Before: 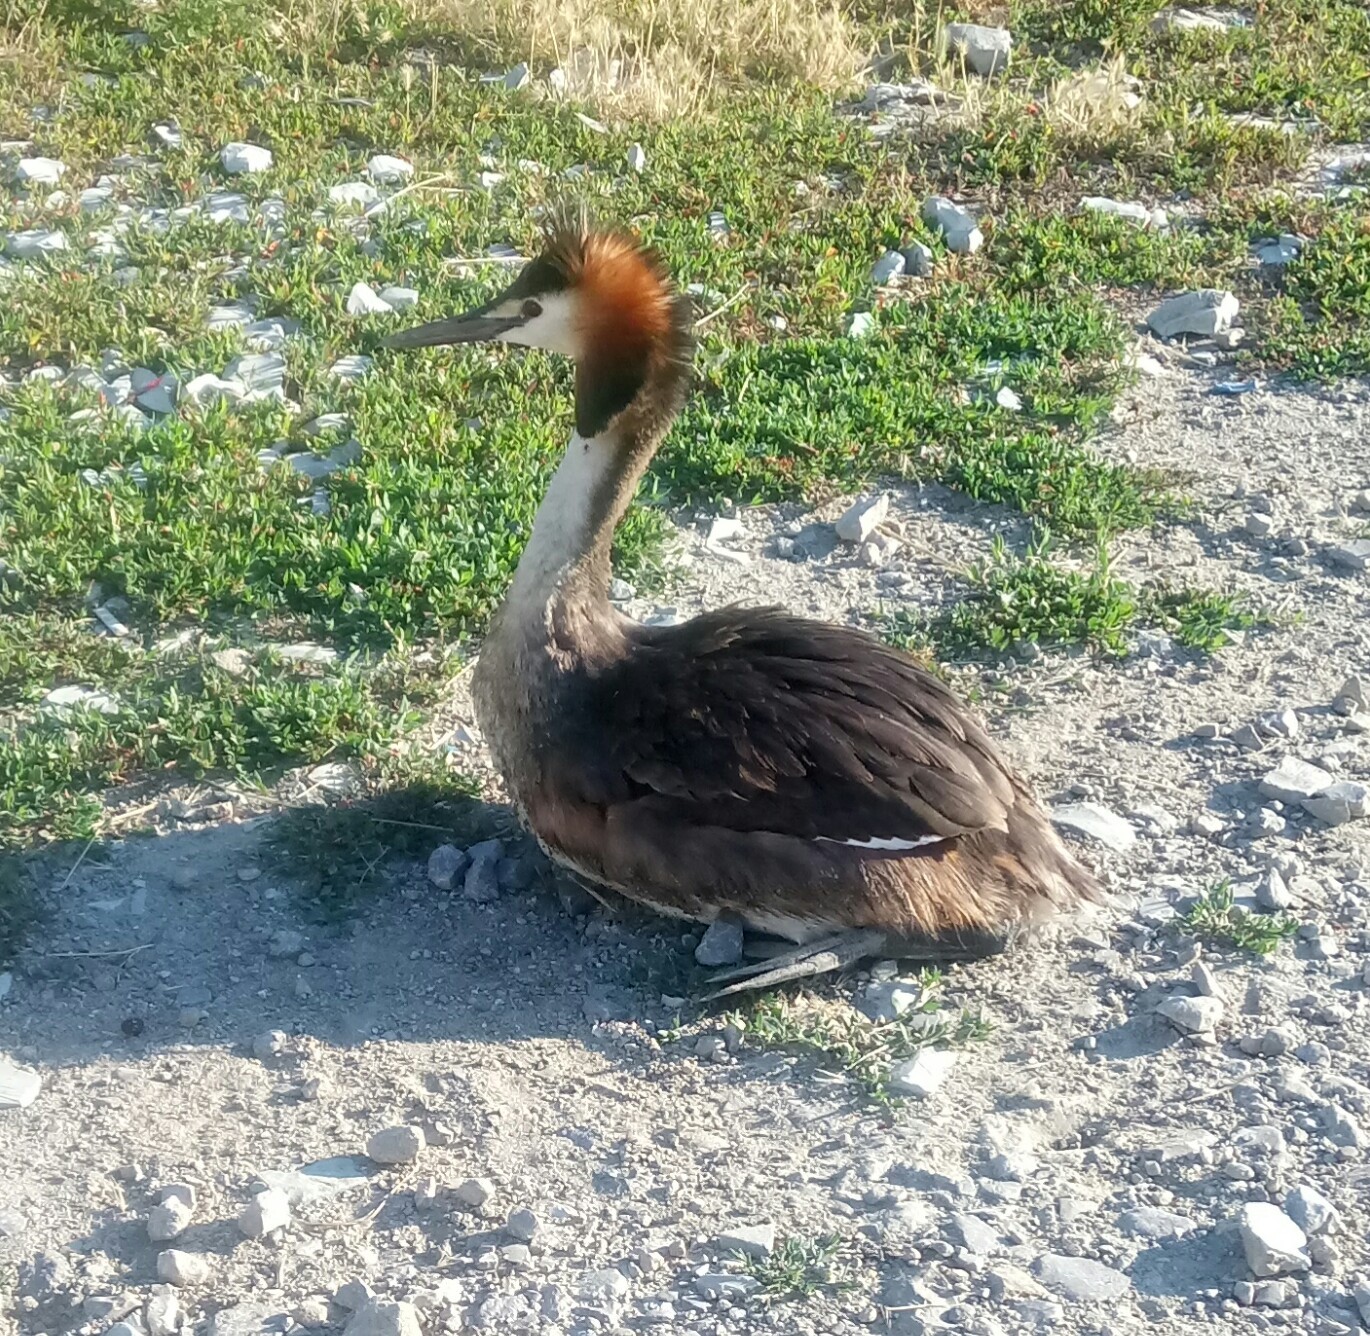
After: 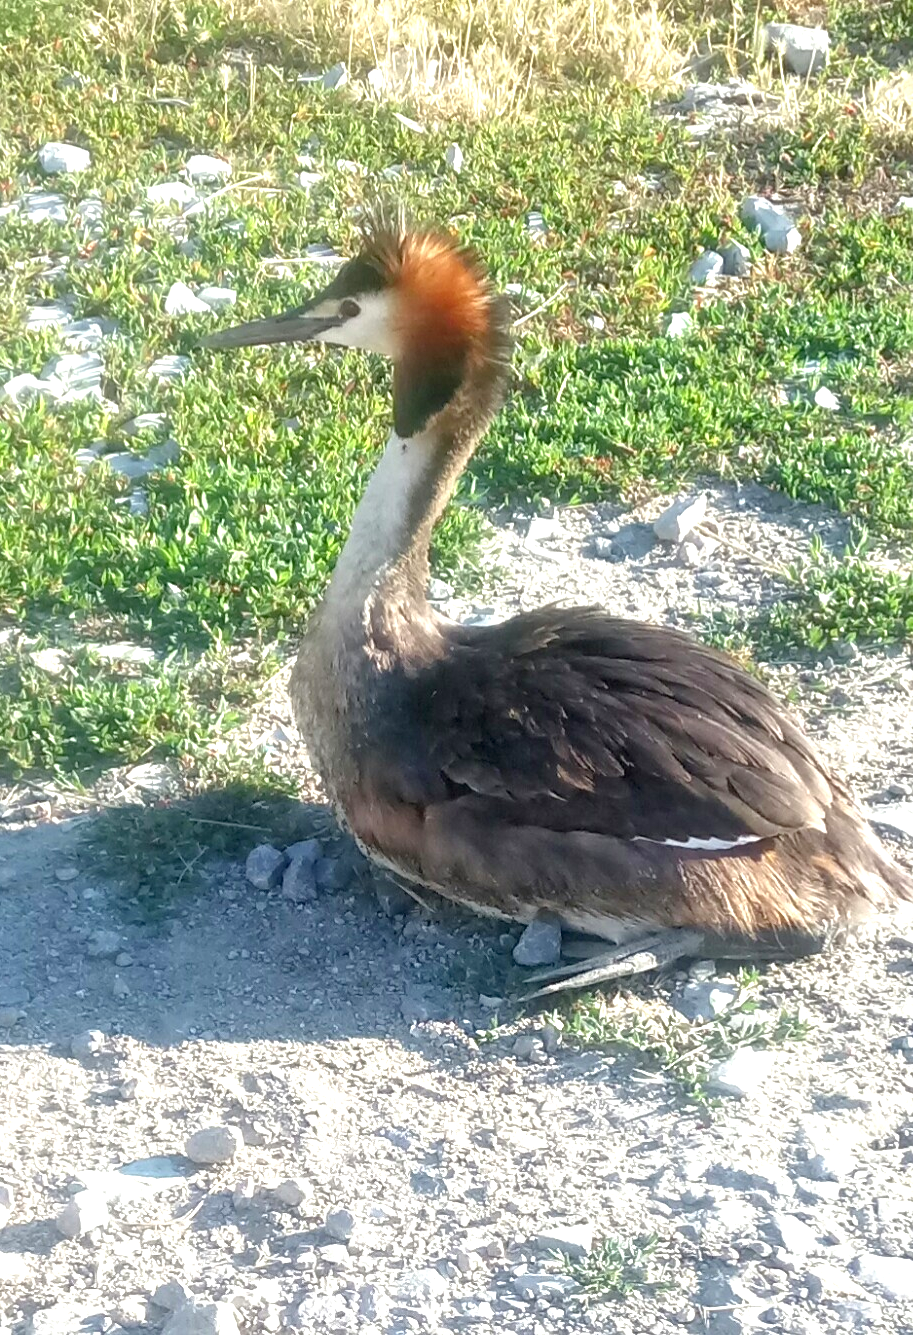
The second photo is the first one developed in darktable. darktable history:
crop and rotate: left 13.342%, right 19.991%
tone equalizer: -8 EV 0.25 EV, -7 EV 0.417 EV, -6 EV 0.417 EV, -5 EV 0.25 EV, -3 EV -0.25 EV, -2 EV -0.417 EV, -1 EV -0.417 EV, +0 EV -0.25 EV, edges refinement/feathering 500, mask exposure compensation -1.57 EV, preserve details guided filter
exposure: exposure 1 EV, compensate highlight preservation false
